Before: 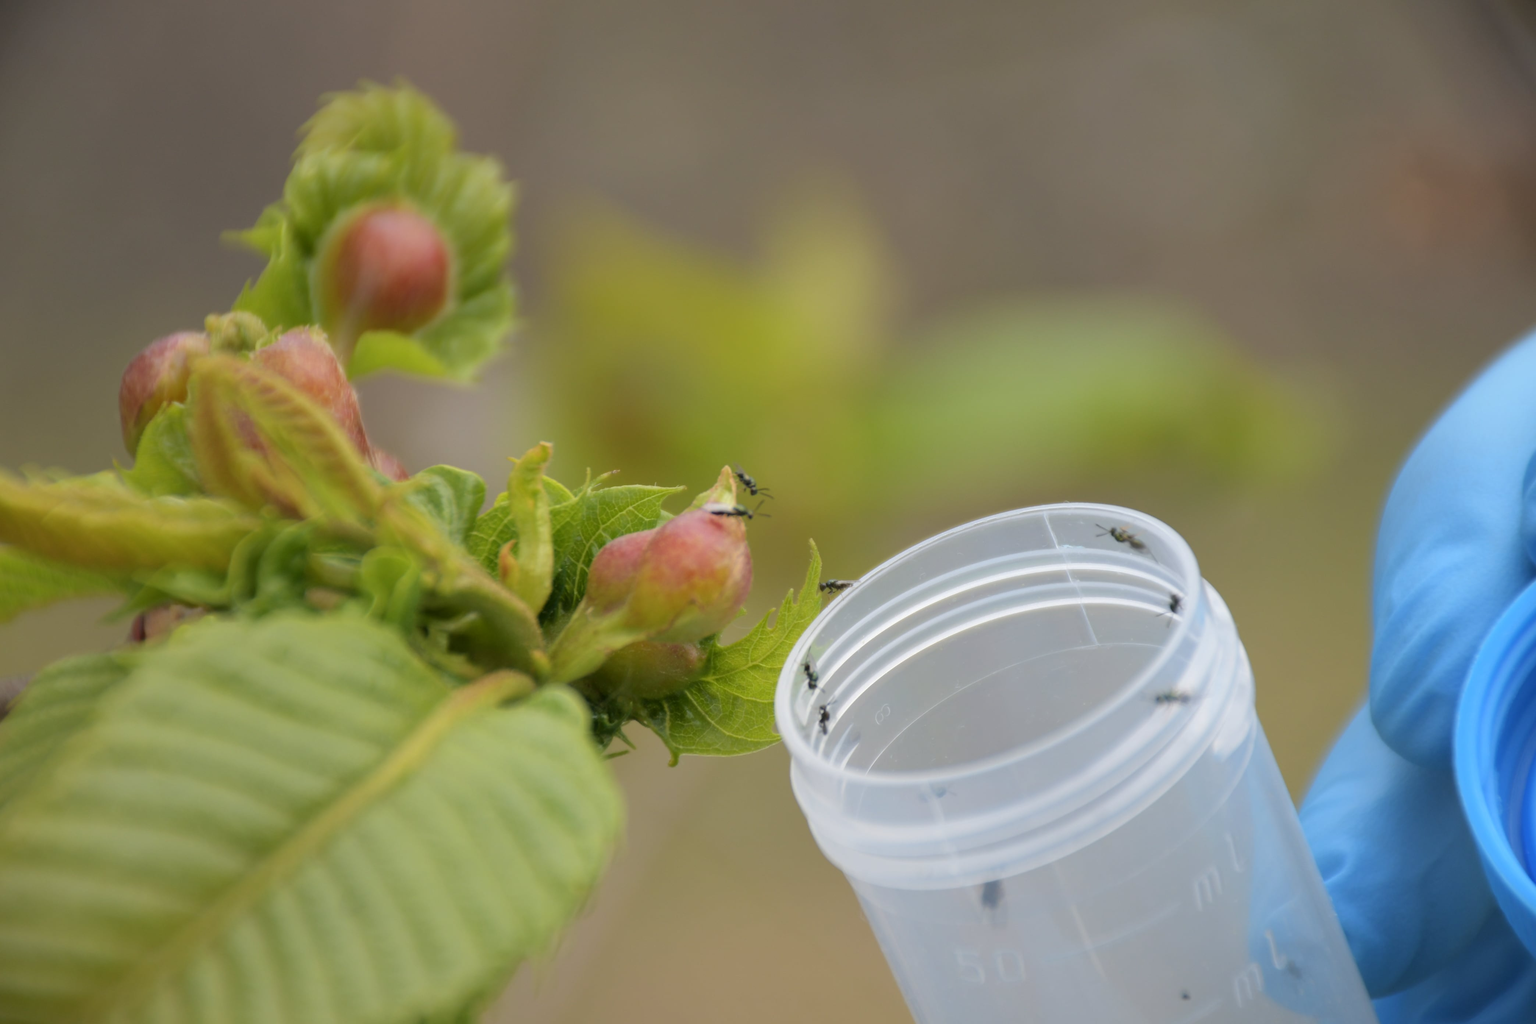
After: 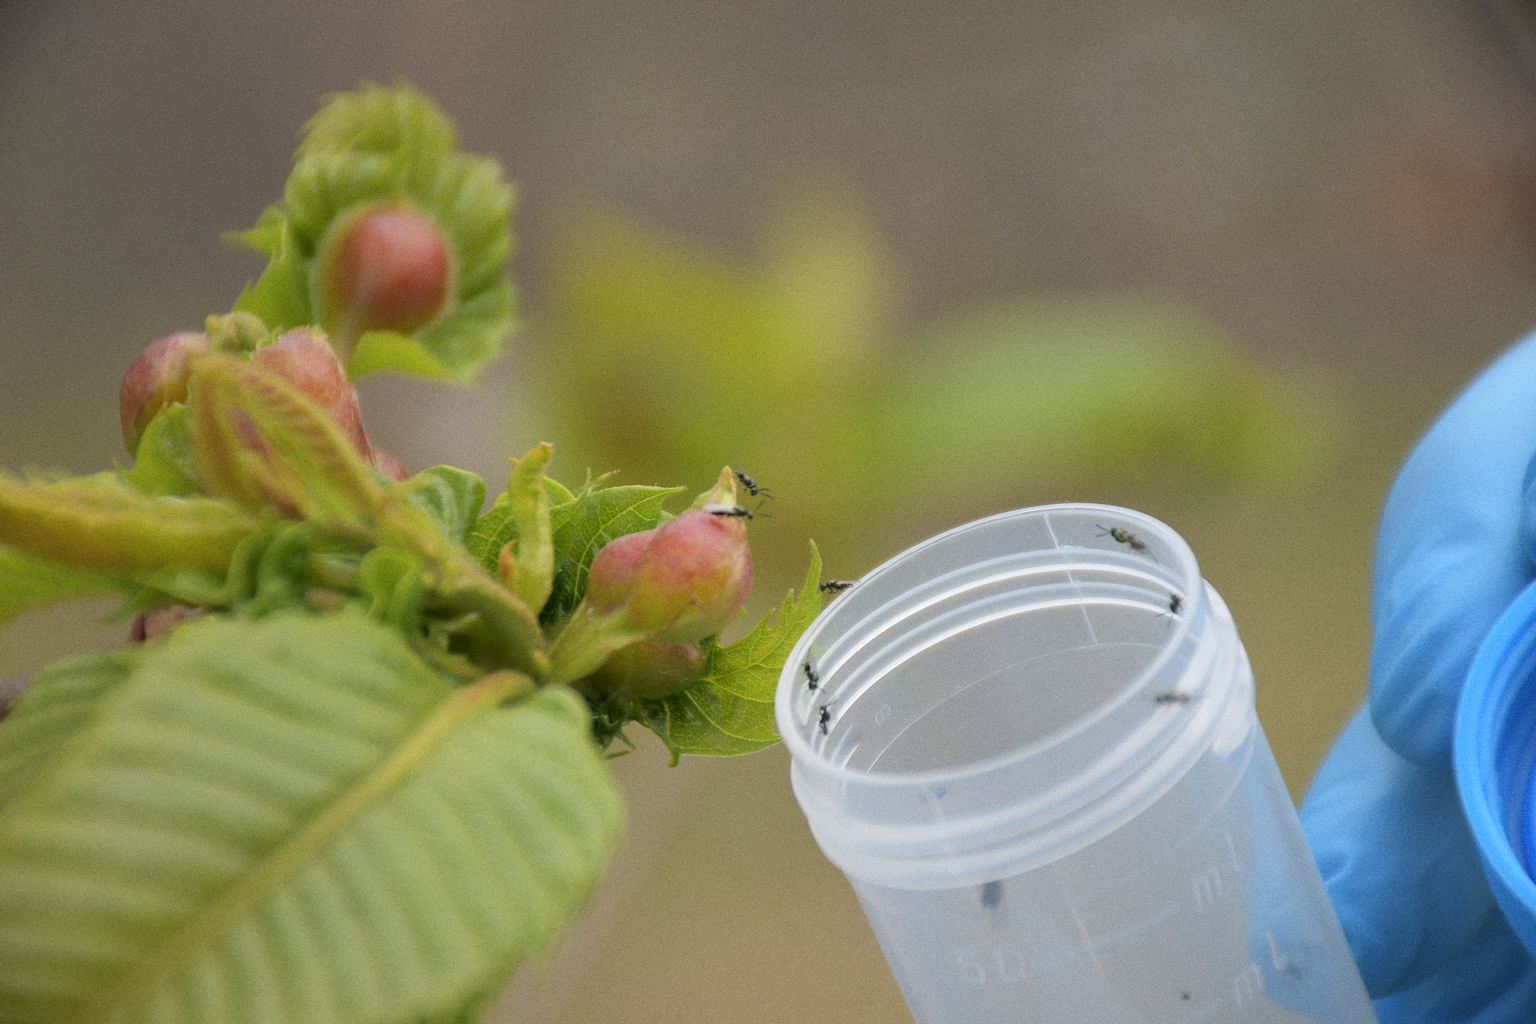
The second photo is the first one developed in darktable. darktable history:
sharpen: on, module defaults
grain: coarseness 0.09 ISO, strength 40%
